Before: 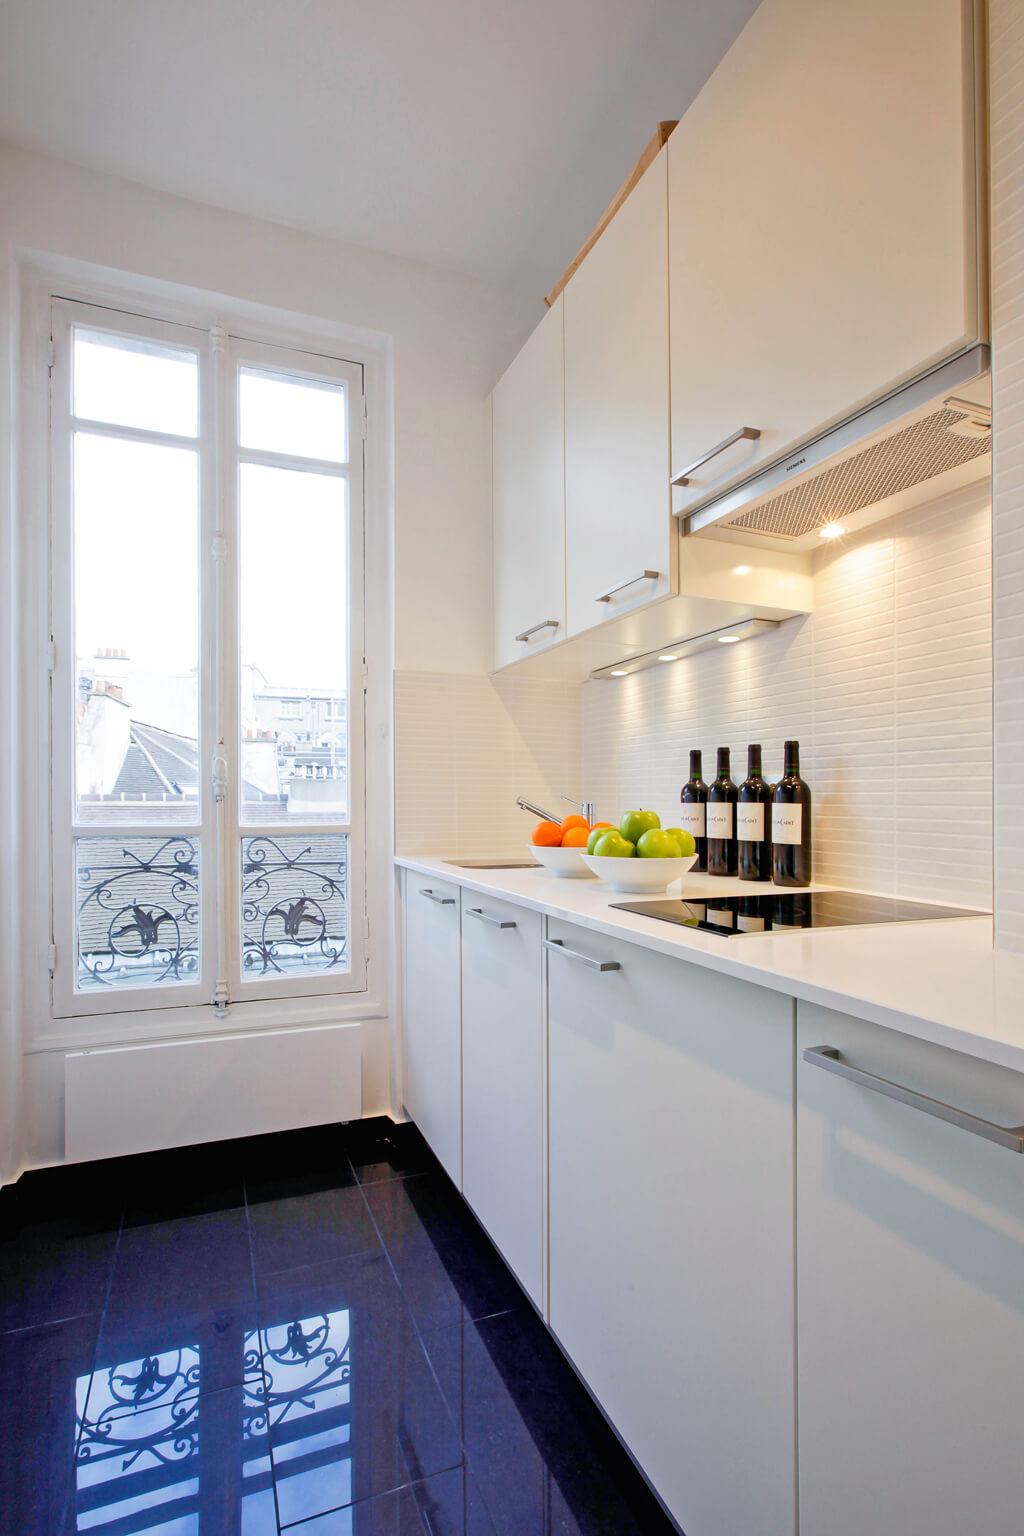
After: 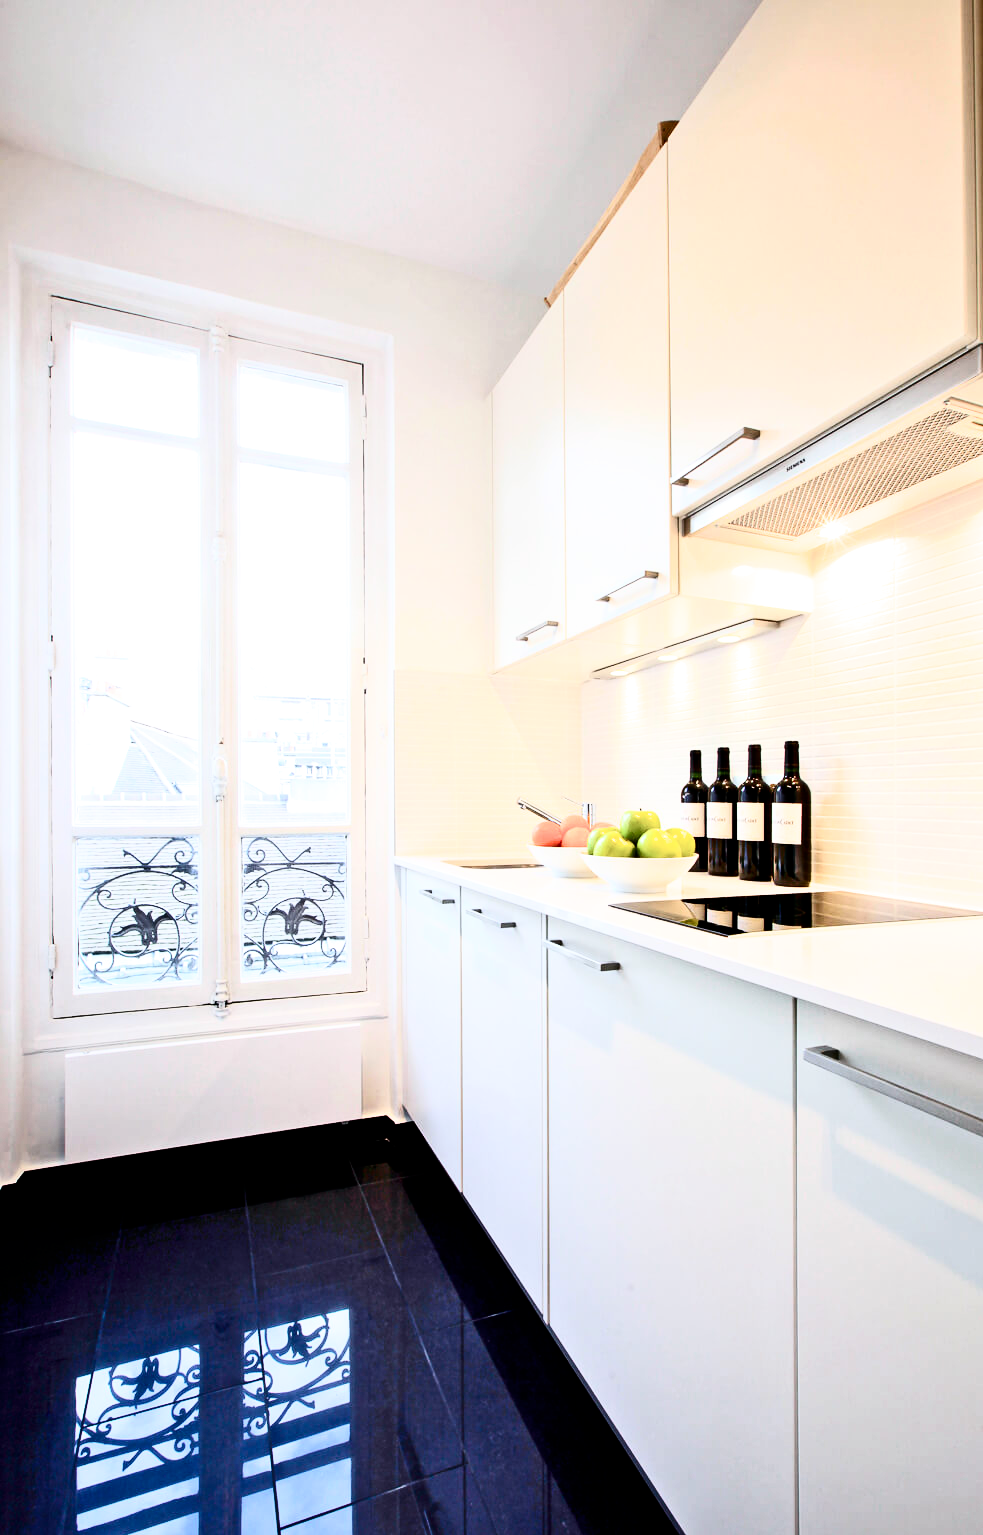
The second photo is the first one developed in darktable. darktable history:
filmic rgb: black relative exposure -6.44 EV, white relative exposure 2.42 EV, target white luminance 99.872%, hardness 5.26, latitude 0.289%, contrast 1.422, highlights saturation mix 3.09%
exposure: black level correction 0, exposure 0.301 EV, compensate exposure bias true, compensate highlight preservation false
crop: right 4%, bottom 0.046%
contrast brightness saturation: contrast 0.292
